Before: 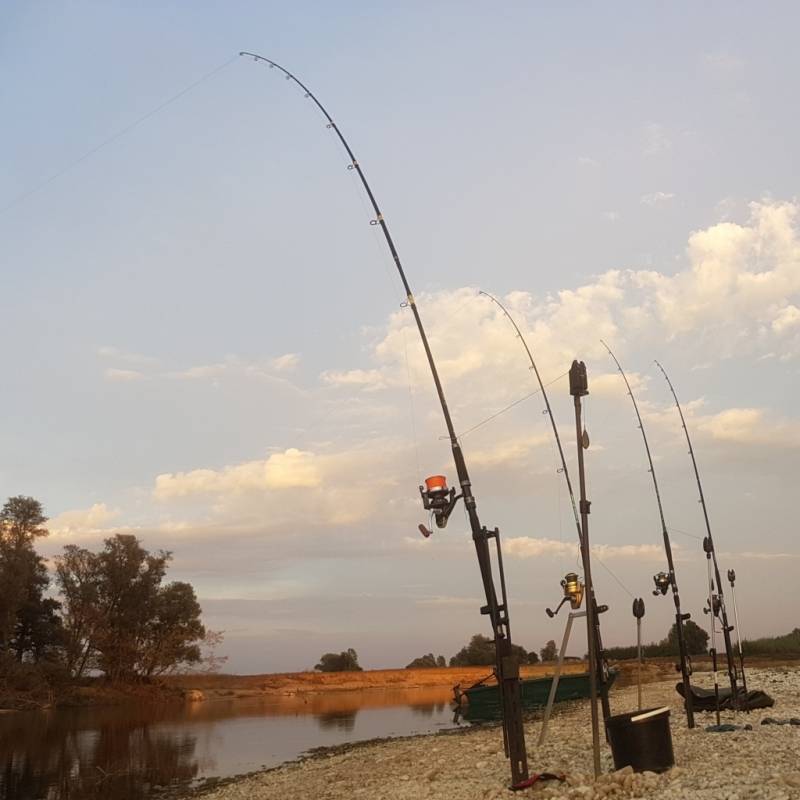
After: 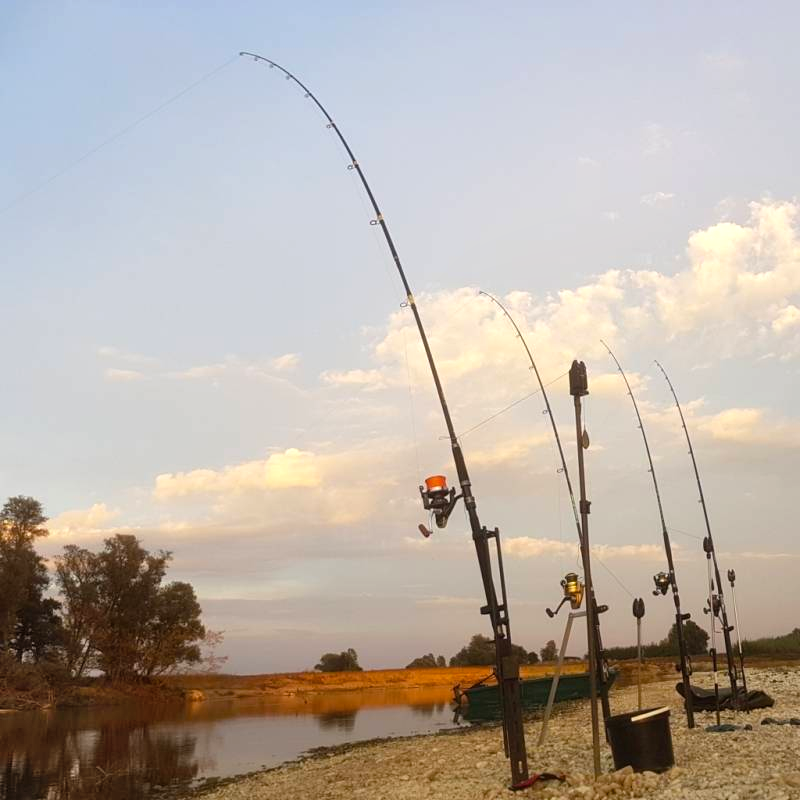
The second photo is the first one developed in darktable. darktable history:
shadows and highlights: radius 47.08, white point adjustment 6.75, compress 79.29%, shadows color adjustment 99.15%, highlights color adjustment 0.127%, soften with gaussian
color balance rgb: perceptual saturation grading › global saturation 25.194%
